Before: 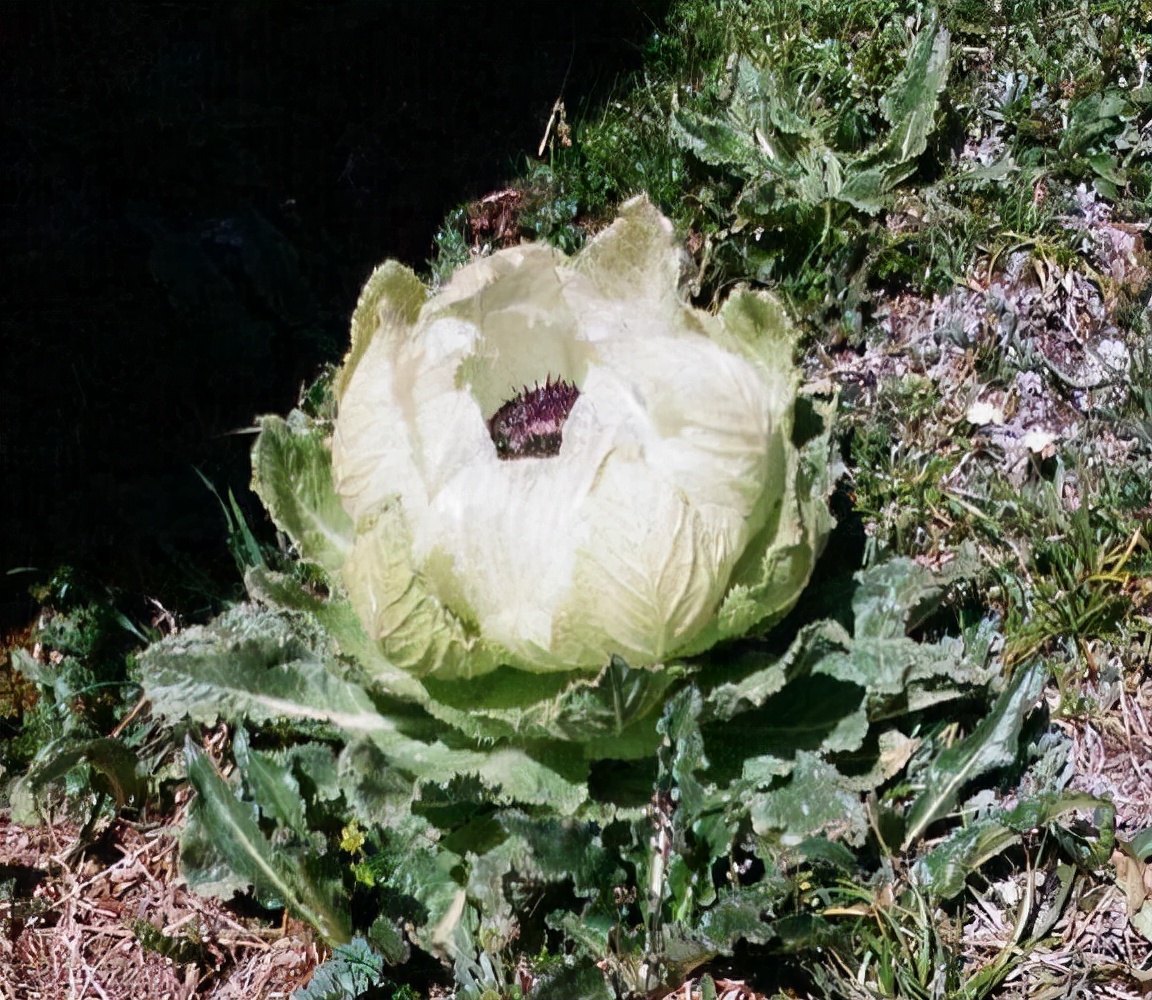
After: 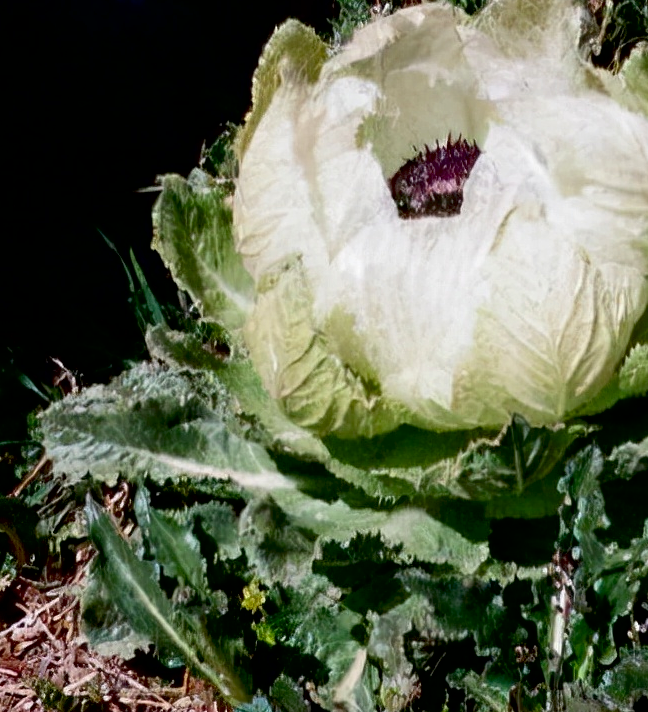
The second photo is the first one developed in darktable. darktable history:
exposure: black level correction 0.017, exposure -0.007 EV, compensate highlight preservation false
crop: left 8.608%, top 24.117%, right 35.101%, bottom 4.644%
contrast brightness saturation: contrast 0.069, brightness -0.128, saturation 0.064
